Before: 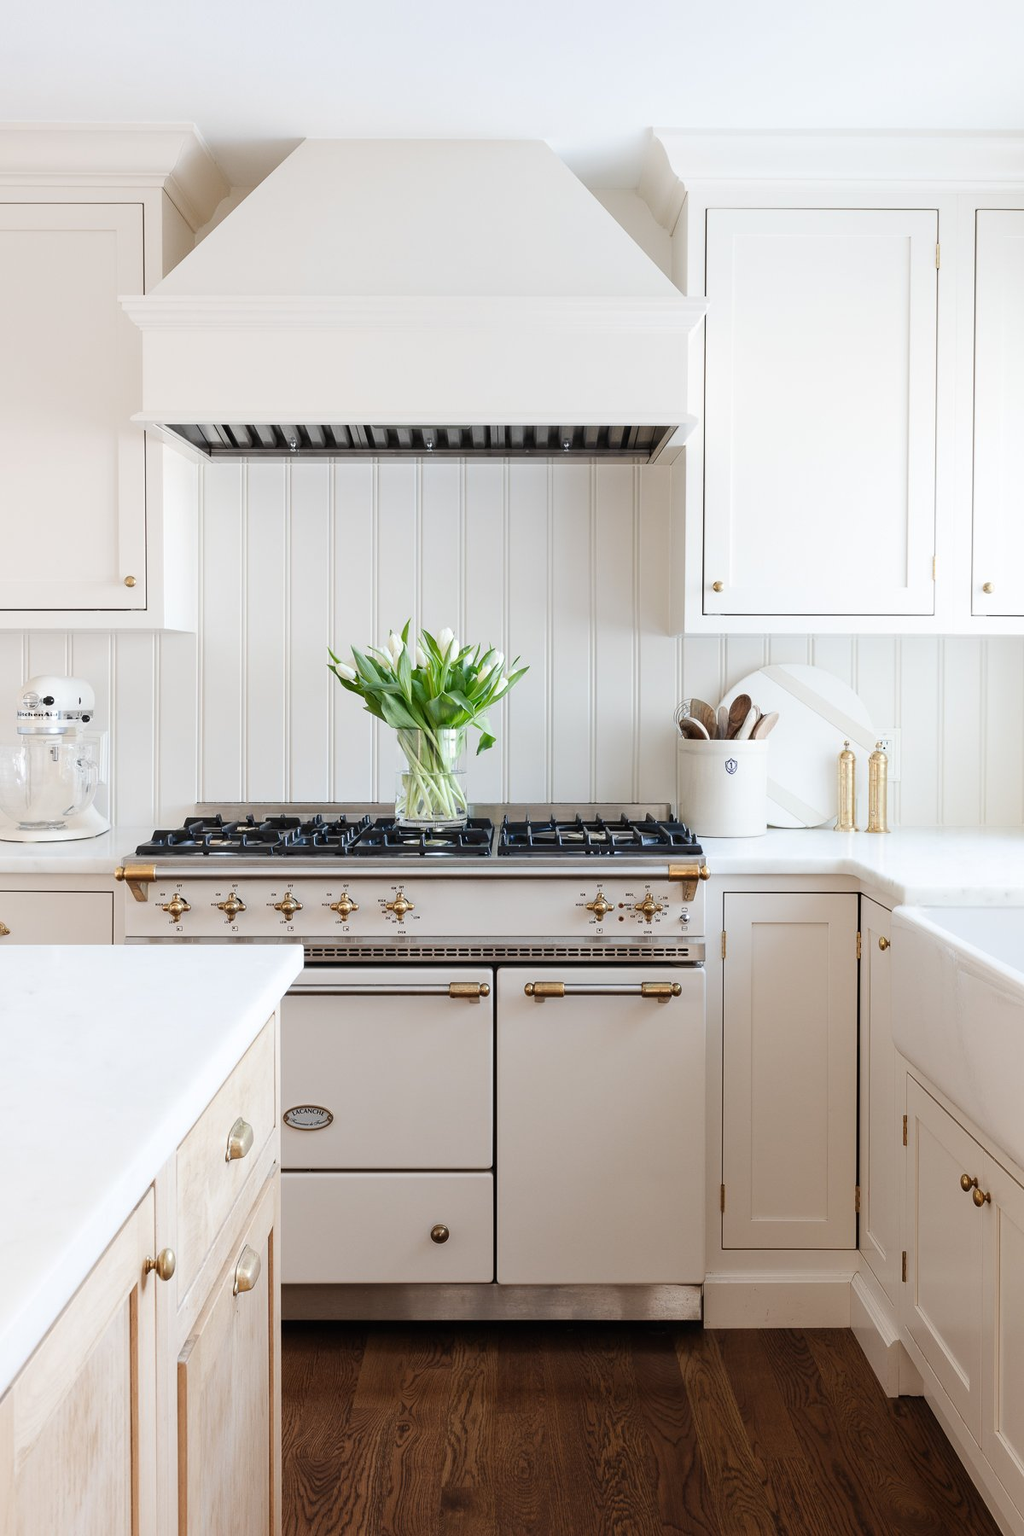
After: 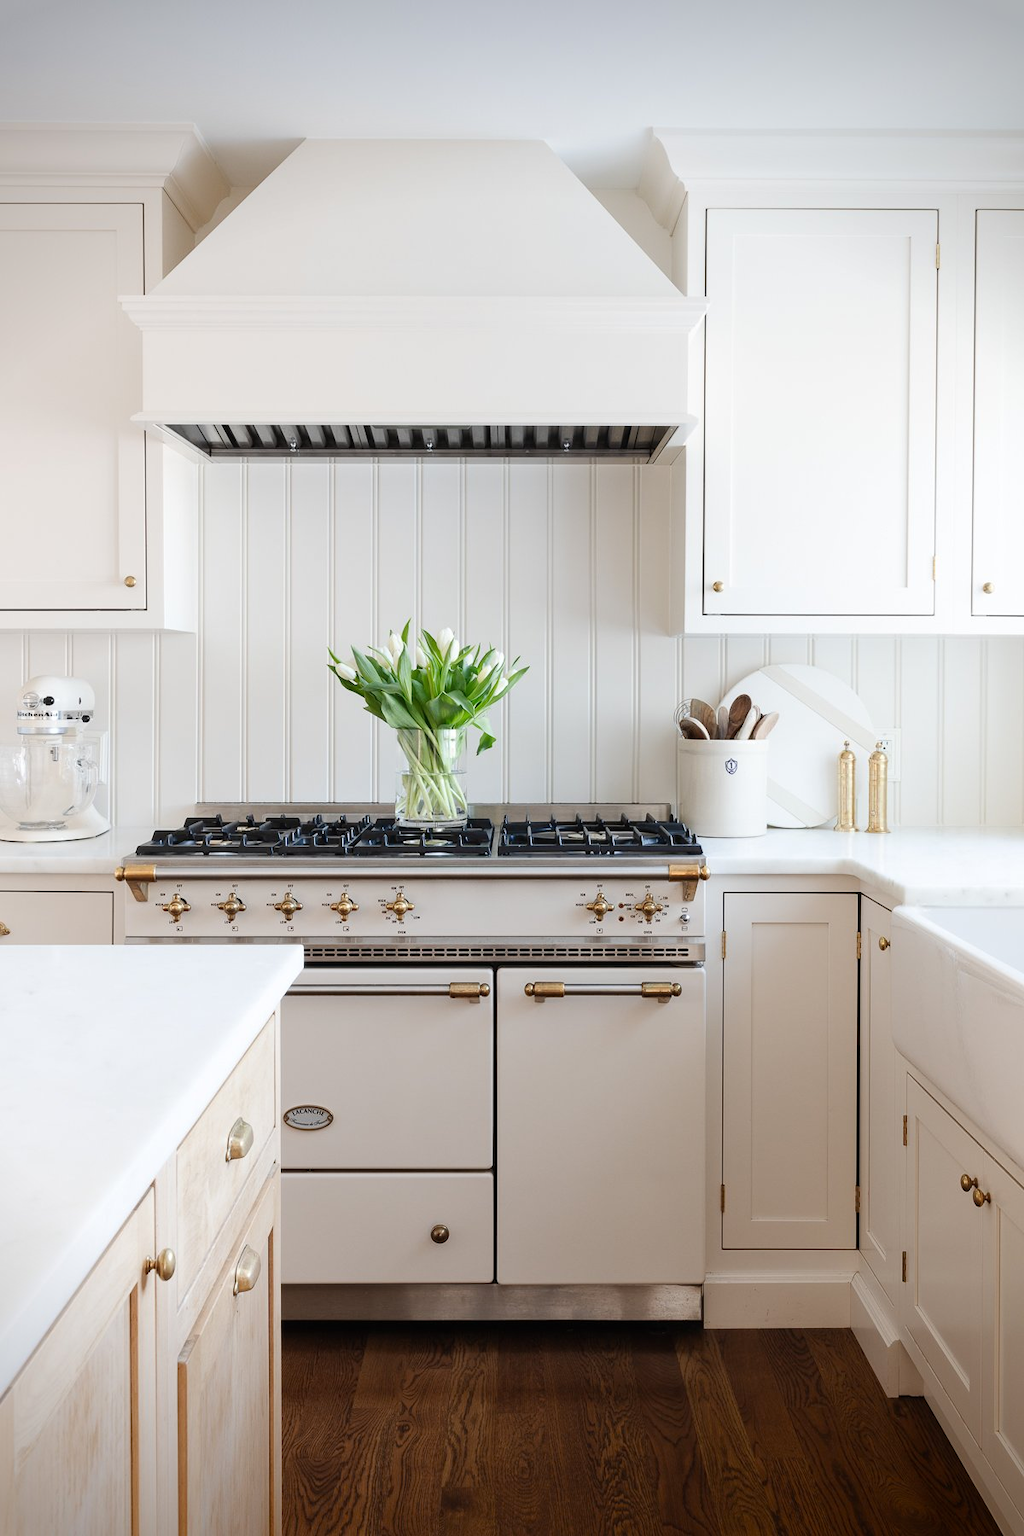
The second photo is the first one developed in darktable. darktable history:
vignetting: fall-off start 88.53%, fall-off radius 44.2%, saturation 0.376, width/height ratio 1.161
